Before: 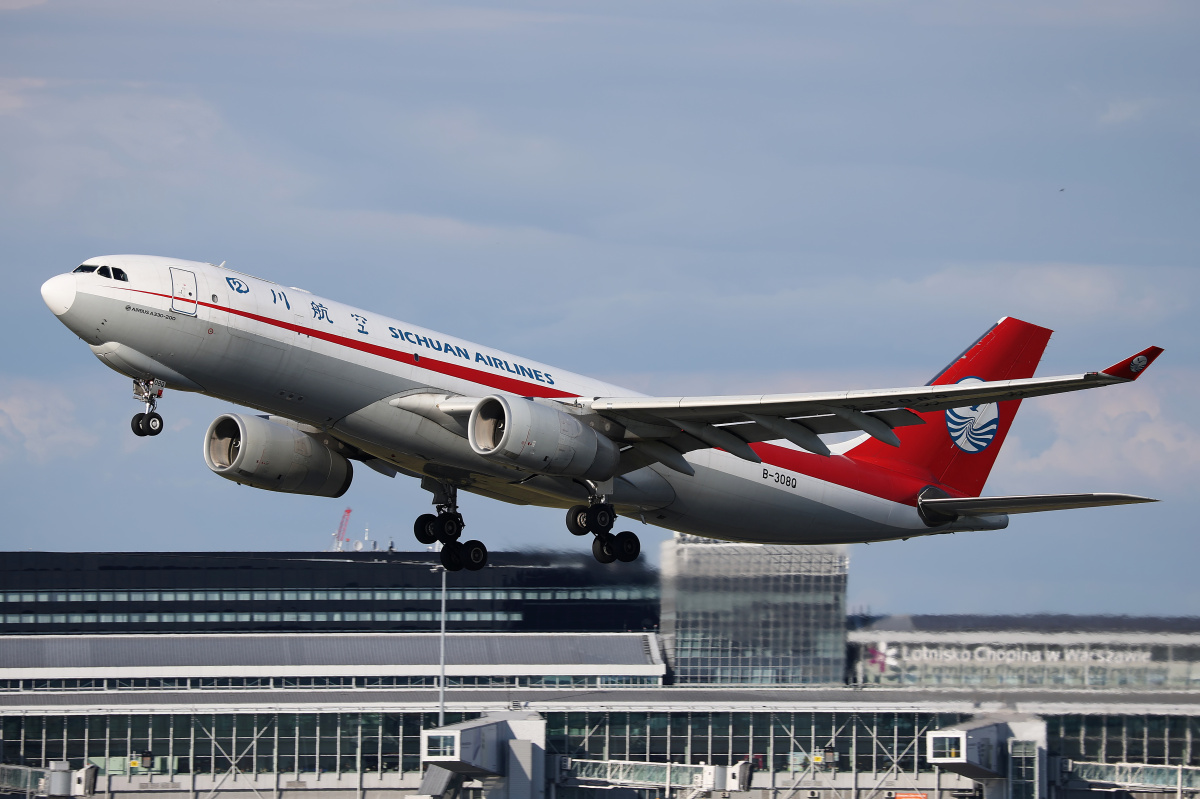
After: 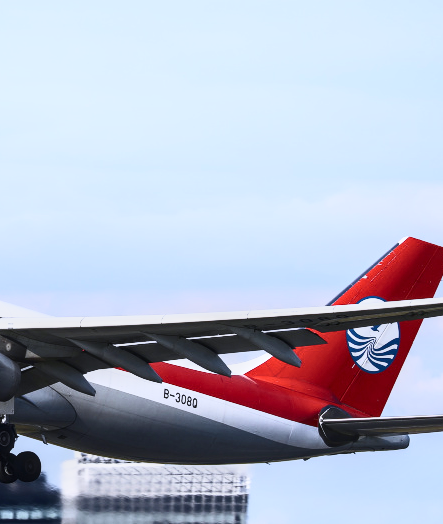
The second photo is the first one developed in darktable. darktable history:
rotate and perspective: automatic cropping original format, crop left 0, crop top 0
base curve: curves: ch0 [(0, 0) (0.088, 0.125) (0.176, 0.251) (0.354, 0.501) (0.613, 0.749) (1, 0.877)], preserve colors none
exposure: compensate highlight preservation false
crop and rotate: left 49.936%, top 10.094%, right 13.136%, bottom 24.256%
white balance: red 0.967, blue 1.119, emerald 0.756
shadows and highlights: radius 93.07, shadows -14.46, white point adjustment 0.23, highlights 31.48, compress 48.23%, highlights color adjustment 52.79%, soften with gaussian
contrast brightness saturation: contrast 0.39, brightness 0.1
local contrast: on, module defaults
